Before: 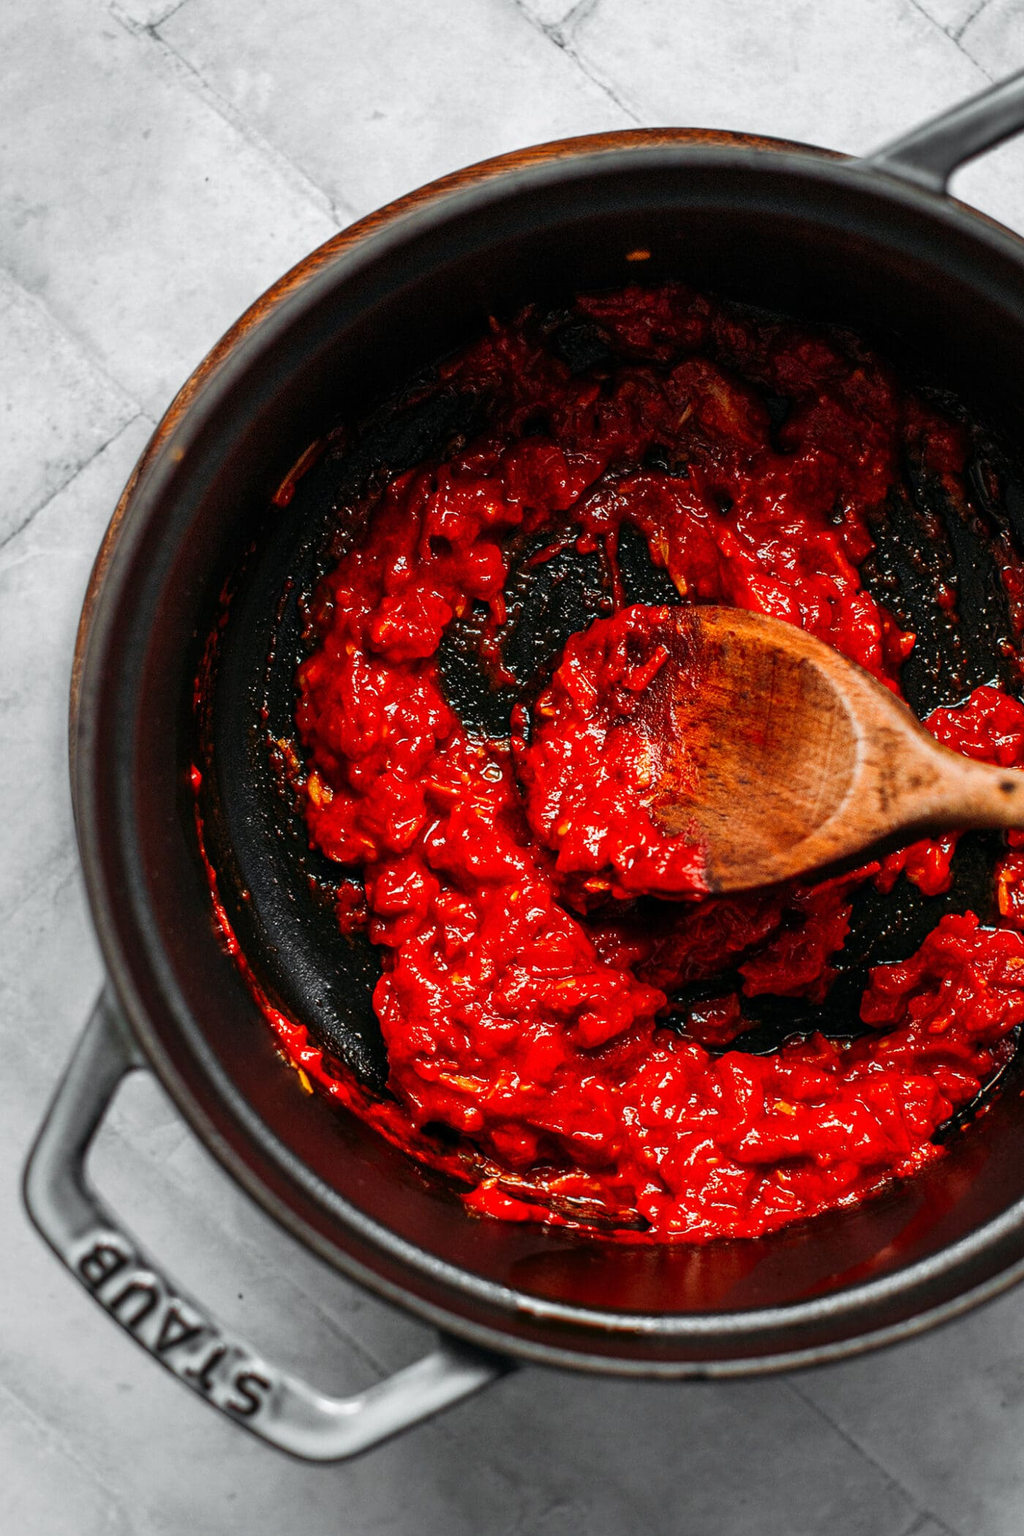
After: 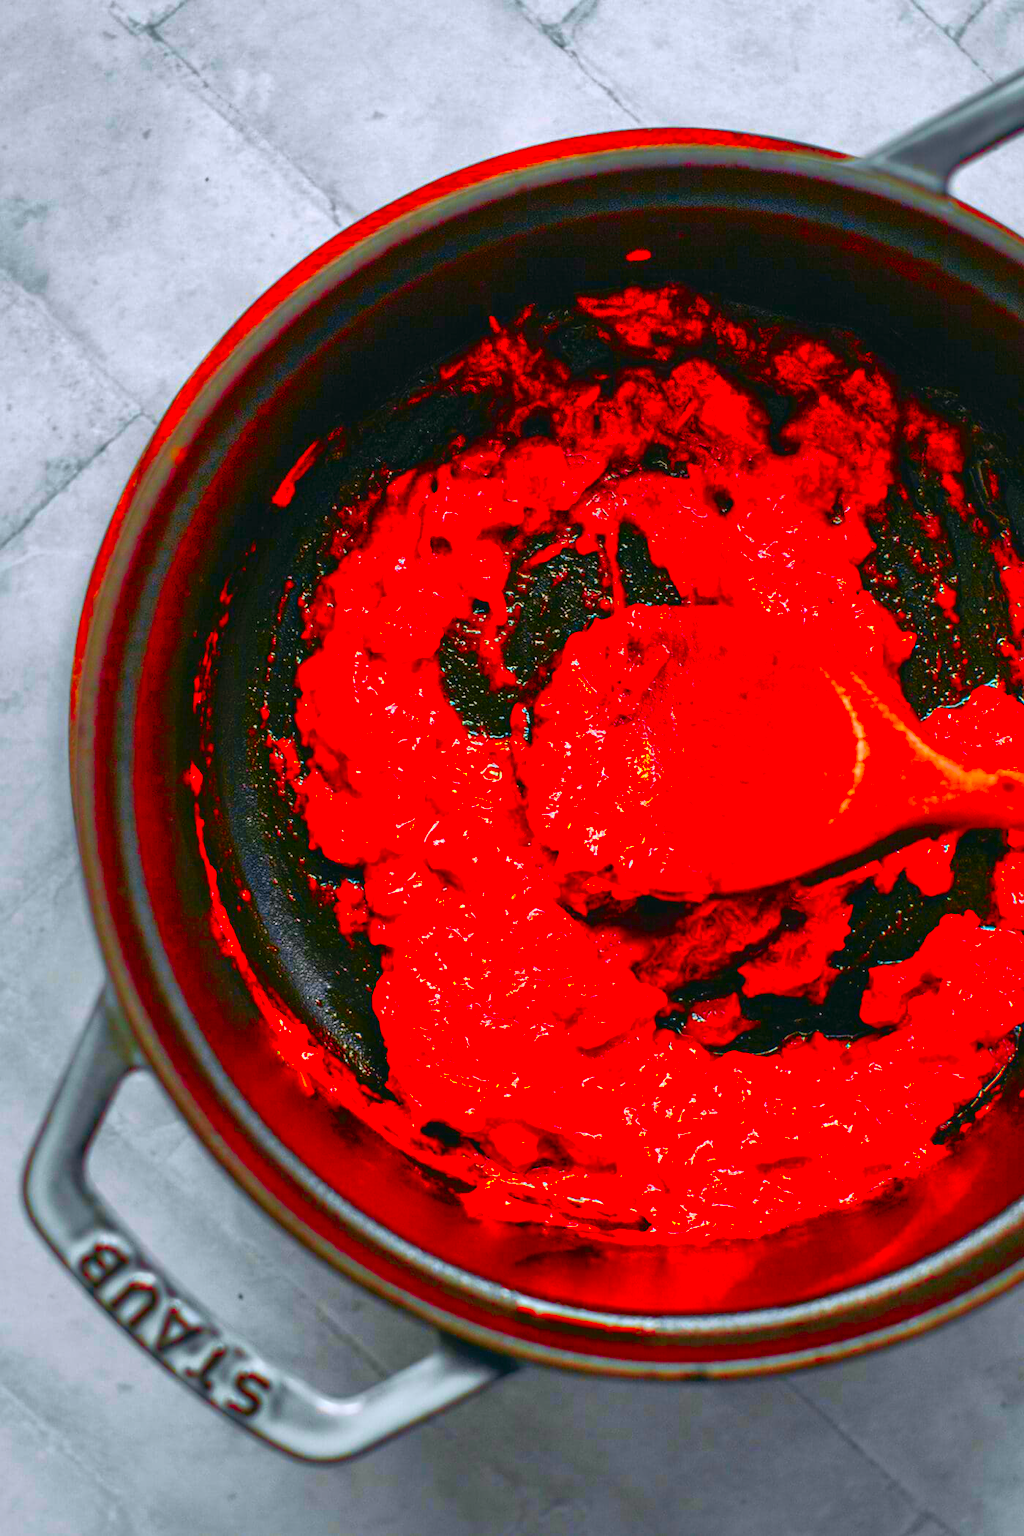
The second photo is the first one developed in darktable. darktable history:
shadows and highlights: on, module defaults
tone curve: curves: ch0 [(0, 0.024) (0.119, 0.146) (0.474, 0.464) (0.718, 0.721) (0.817, 0.839) (1, 0.998)]; ch1 [(0, 0) (0.377, 0.416) (0.439, 0.451) (0.477, 0.477) (0.501, 0.497) (0.538, 0.544) (0.58, 0.602) (0.664, 0.676) (0.783, 0.804) (1, 1)]; ch2 [(0, 0) (0.38, 0.405) (0.463, 0.456) (0.498, 0.497) (0.524, 0.535) (0.578, 0.576) (0.648, 0.665) (1, 1)], color space Lab, independent channels, preserve colors none
color correction: highlights a* 1.69, highlights b* -1.79, saturation 2.51
contrast brightness saturation: saturation 0.513
